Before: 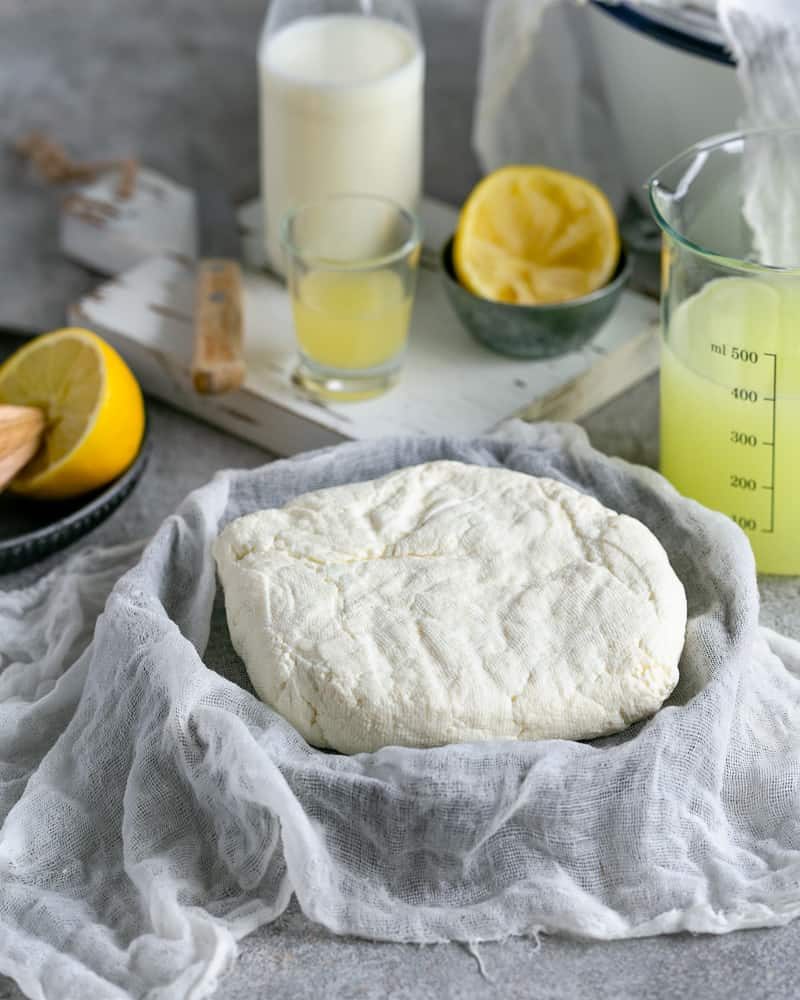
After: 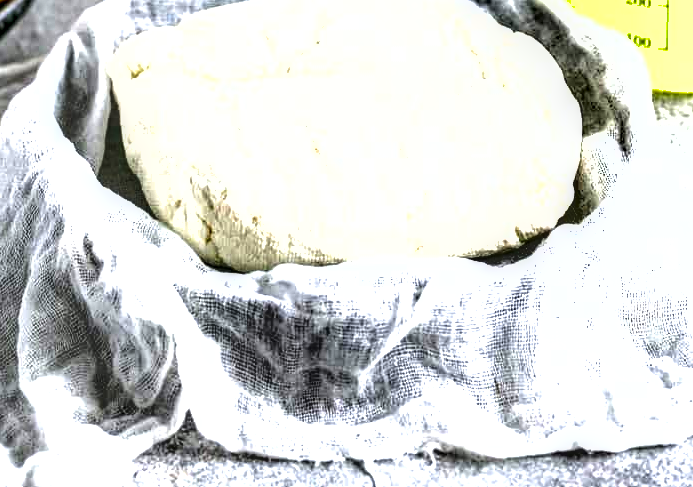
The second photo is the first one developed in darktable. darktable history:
local contrast: highlights 28%, detail 150%
exposure: black level correction 0, exposure 1.2 EV, compensate exposure bias true, compensate highlight preservation false
tone equalizer: -8 EV -0.442 EV, -7 EV -0.41 EV, -6 EV -0.327 EV, -5 EV -0.248 EV, -3 EV 0.215 EV, -2 EV 0.338 EV, -1 EV 0.38 EV, +0 EV 0.411 EV, edges refinement/feathering 500, mask exposure compensation -1.57 EV, preserve details no
crop and rotate: left 13.277%, top 48.279%, bottom 2.948%
shadows and highlights: shadows 53.07, soften with gaussian
color balance rgb: power › chroma 0.267%, power › hue 61.41°, linear chroma grading › shadows -3.542%, linear chroma grading › highlights -5.089%, perceptual saturation grading › global saturation 19.473%
levels: white 99.91%
